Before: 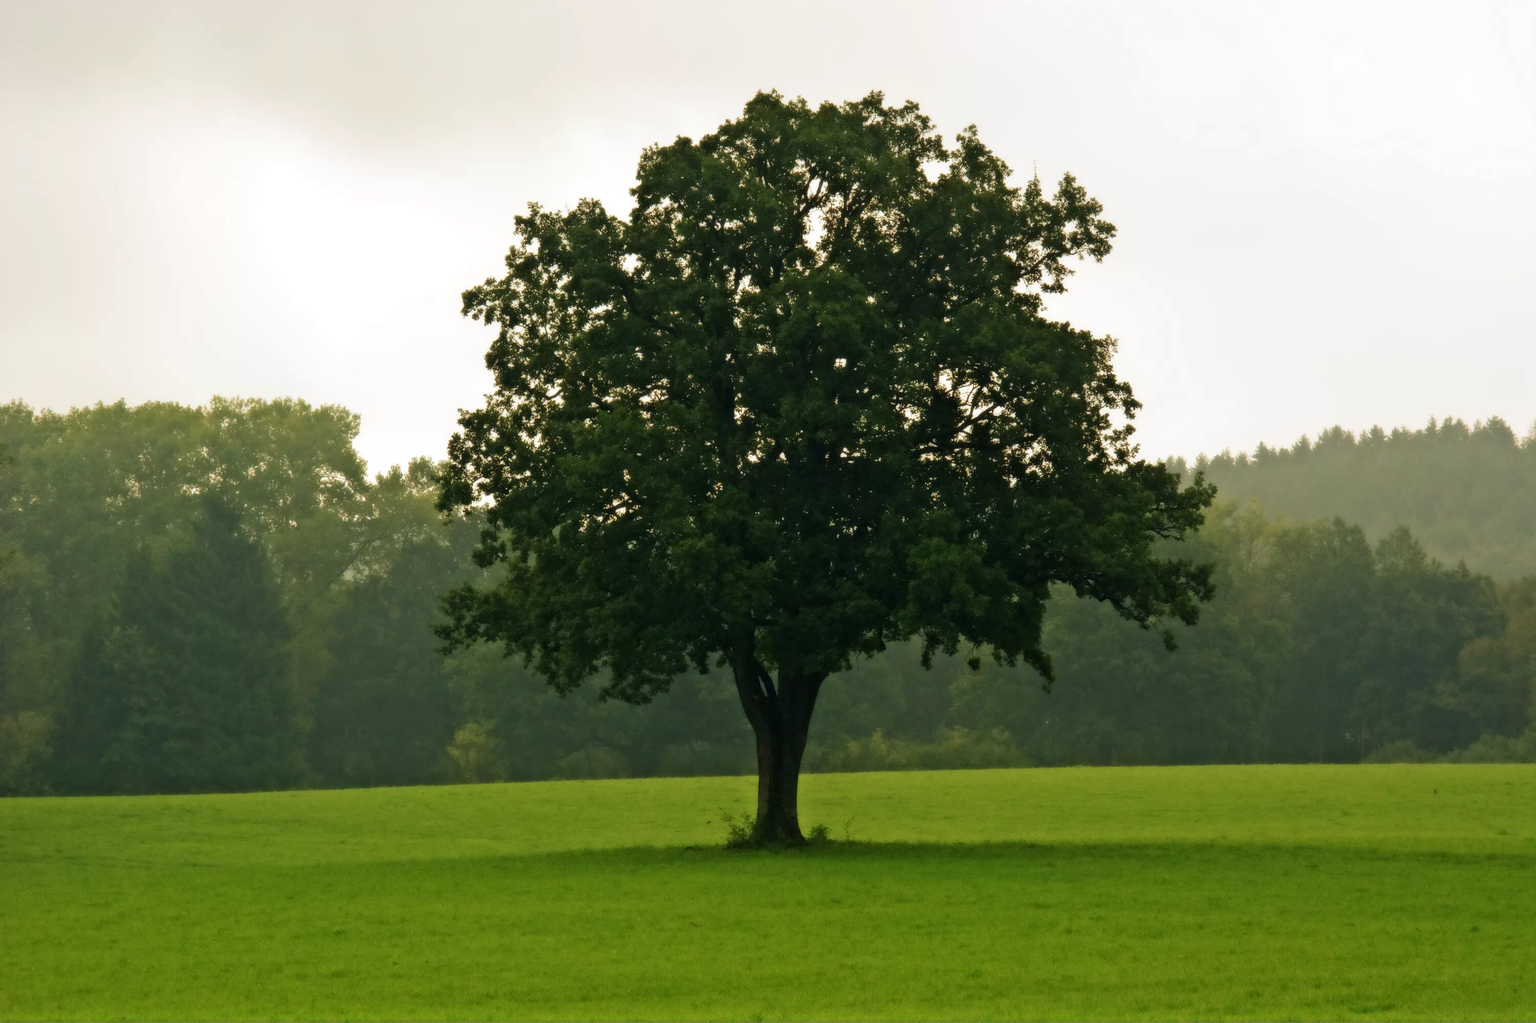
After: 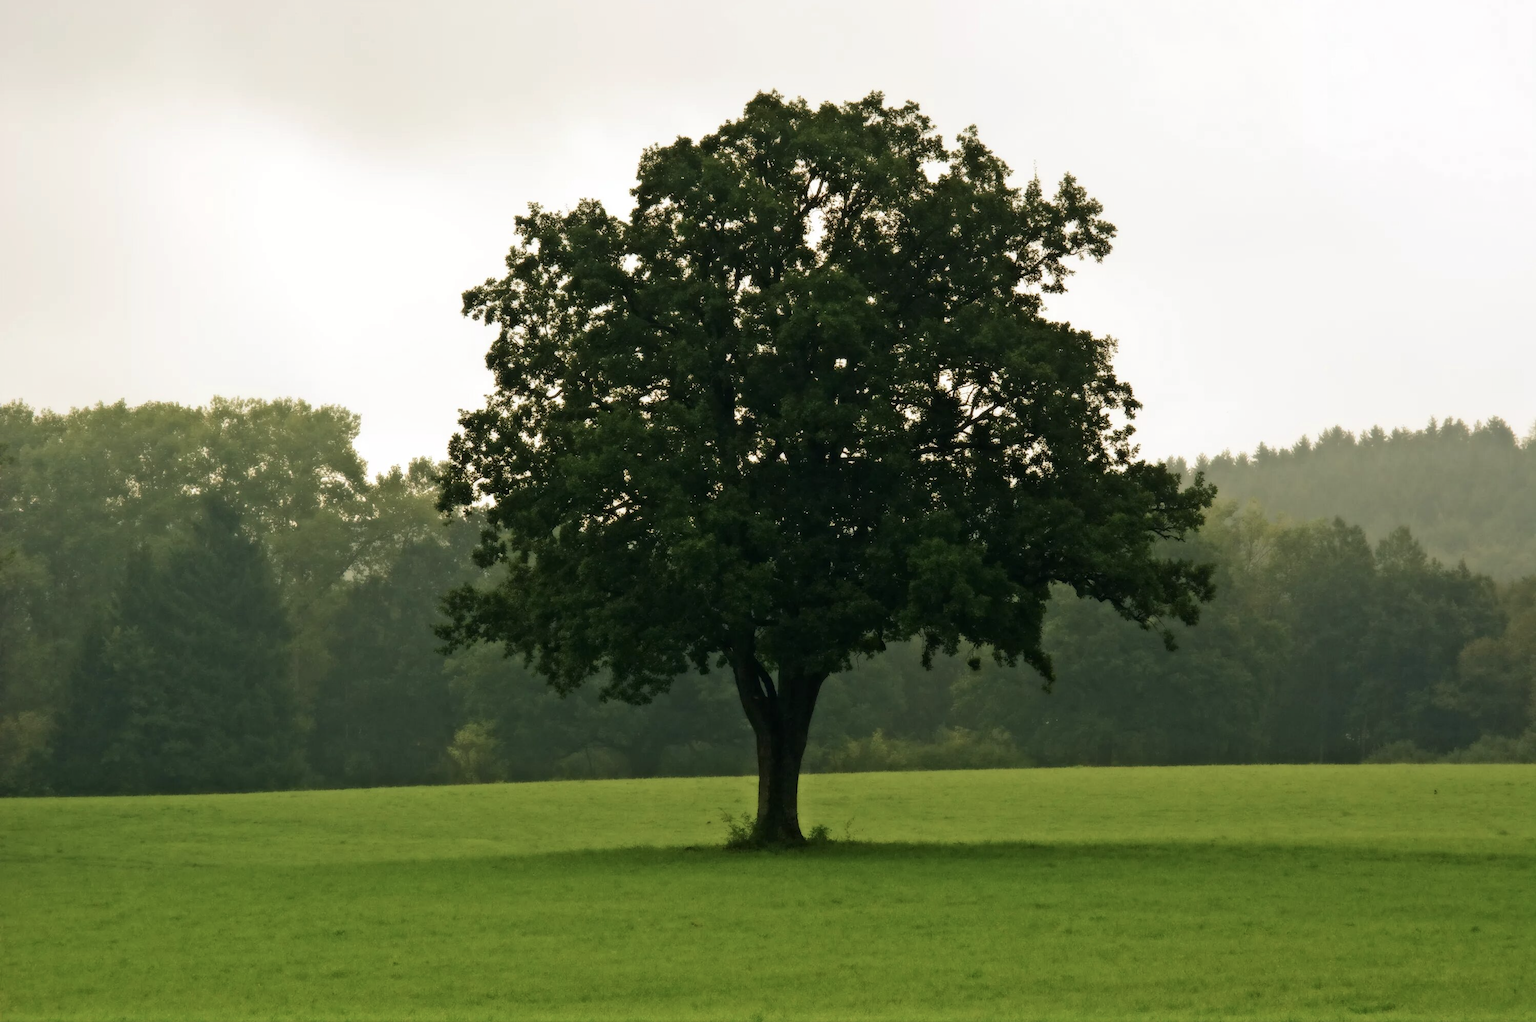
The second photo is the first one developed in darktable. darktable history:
contrast brightness saturation: contrast 0.11, saturation -0.175
